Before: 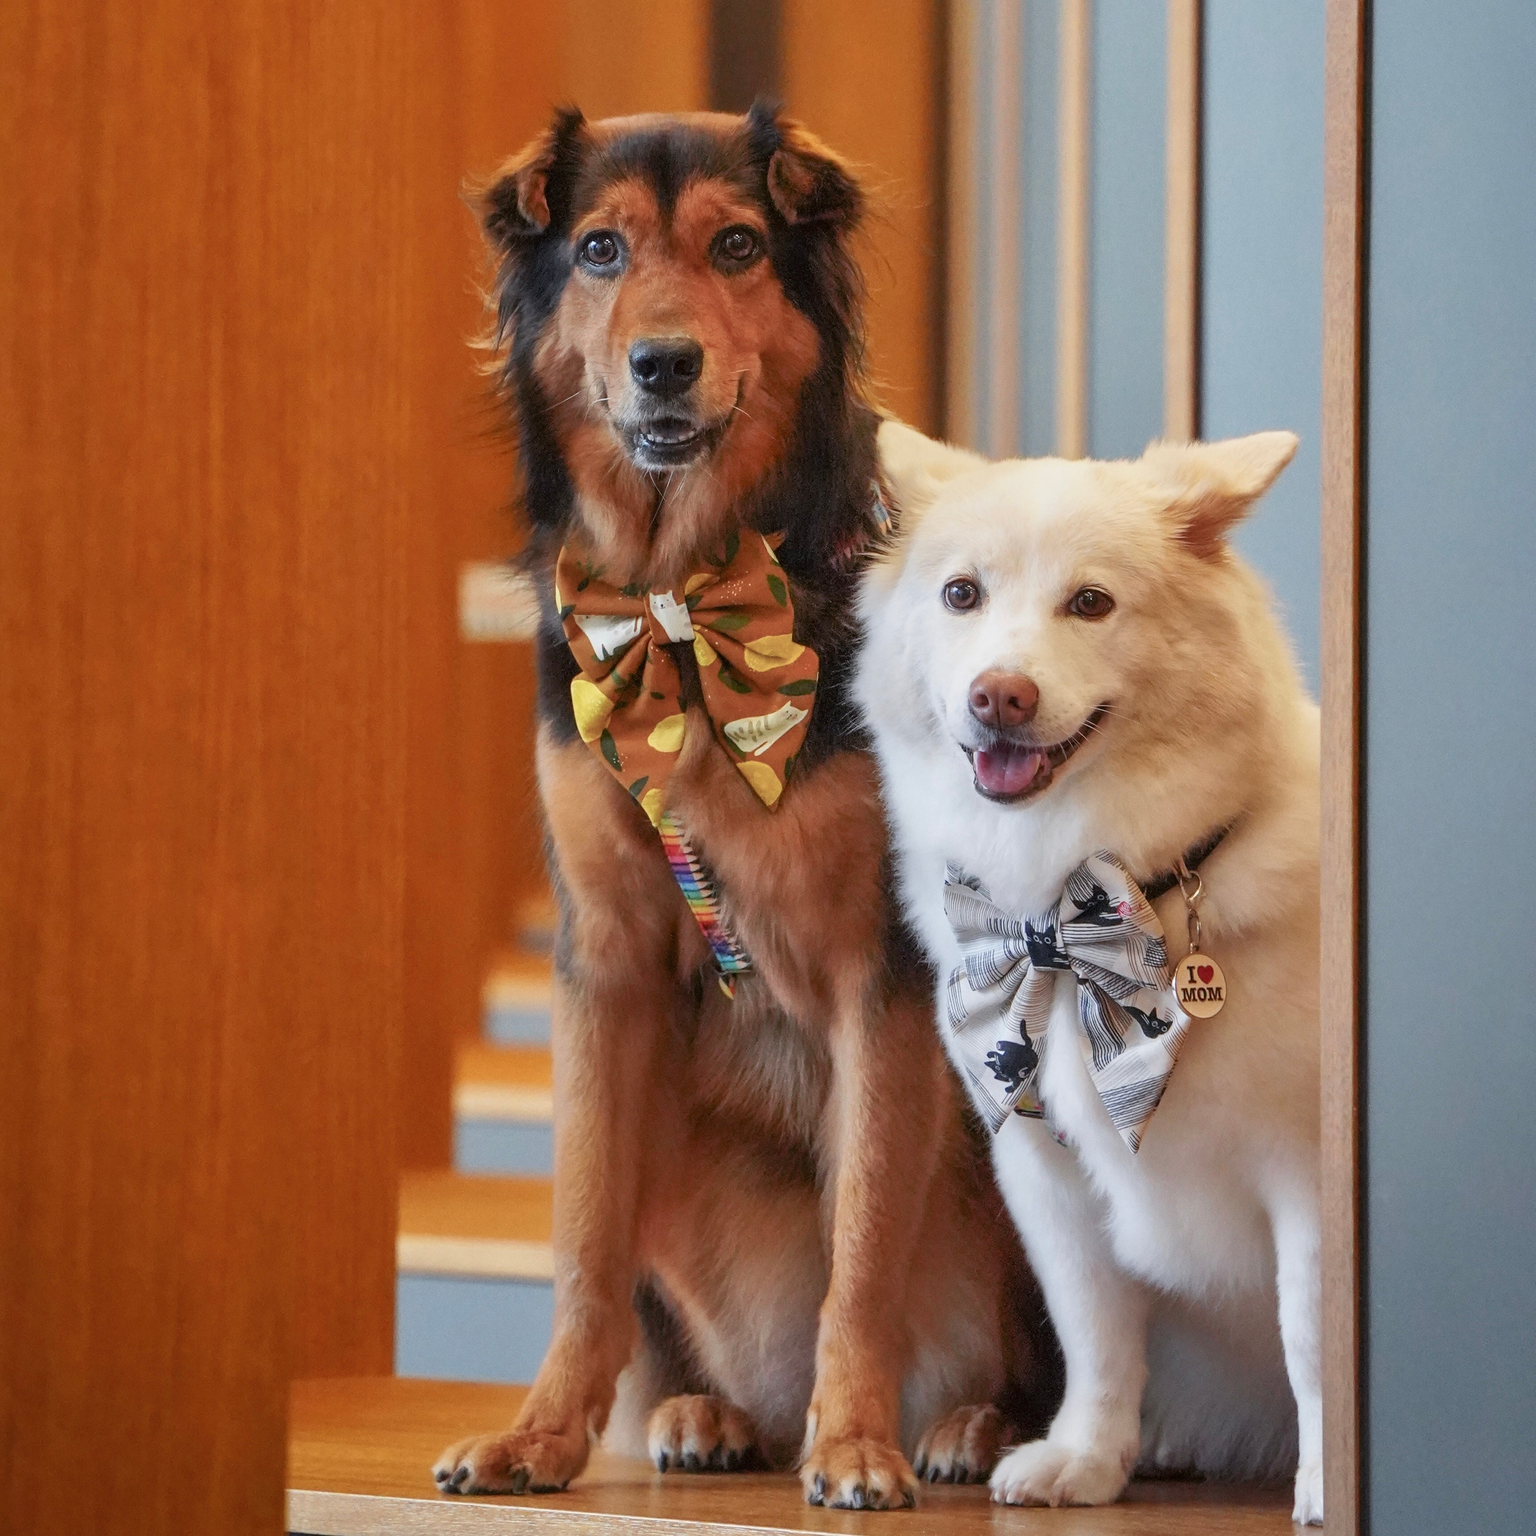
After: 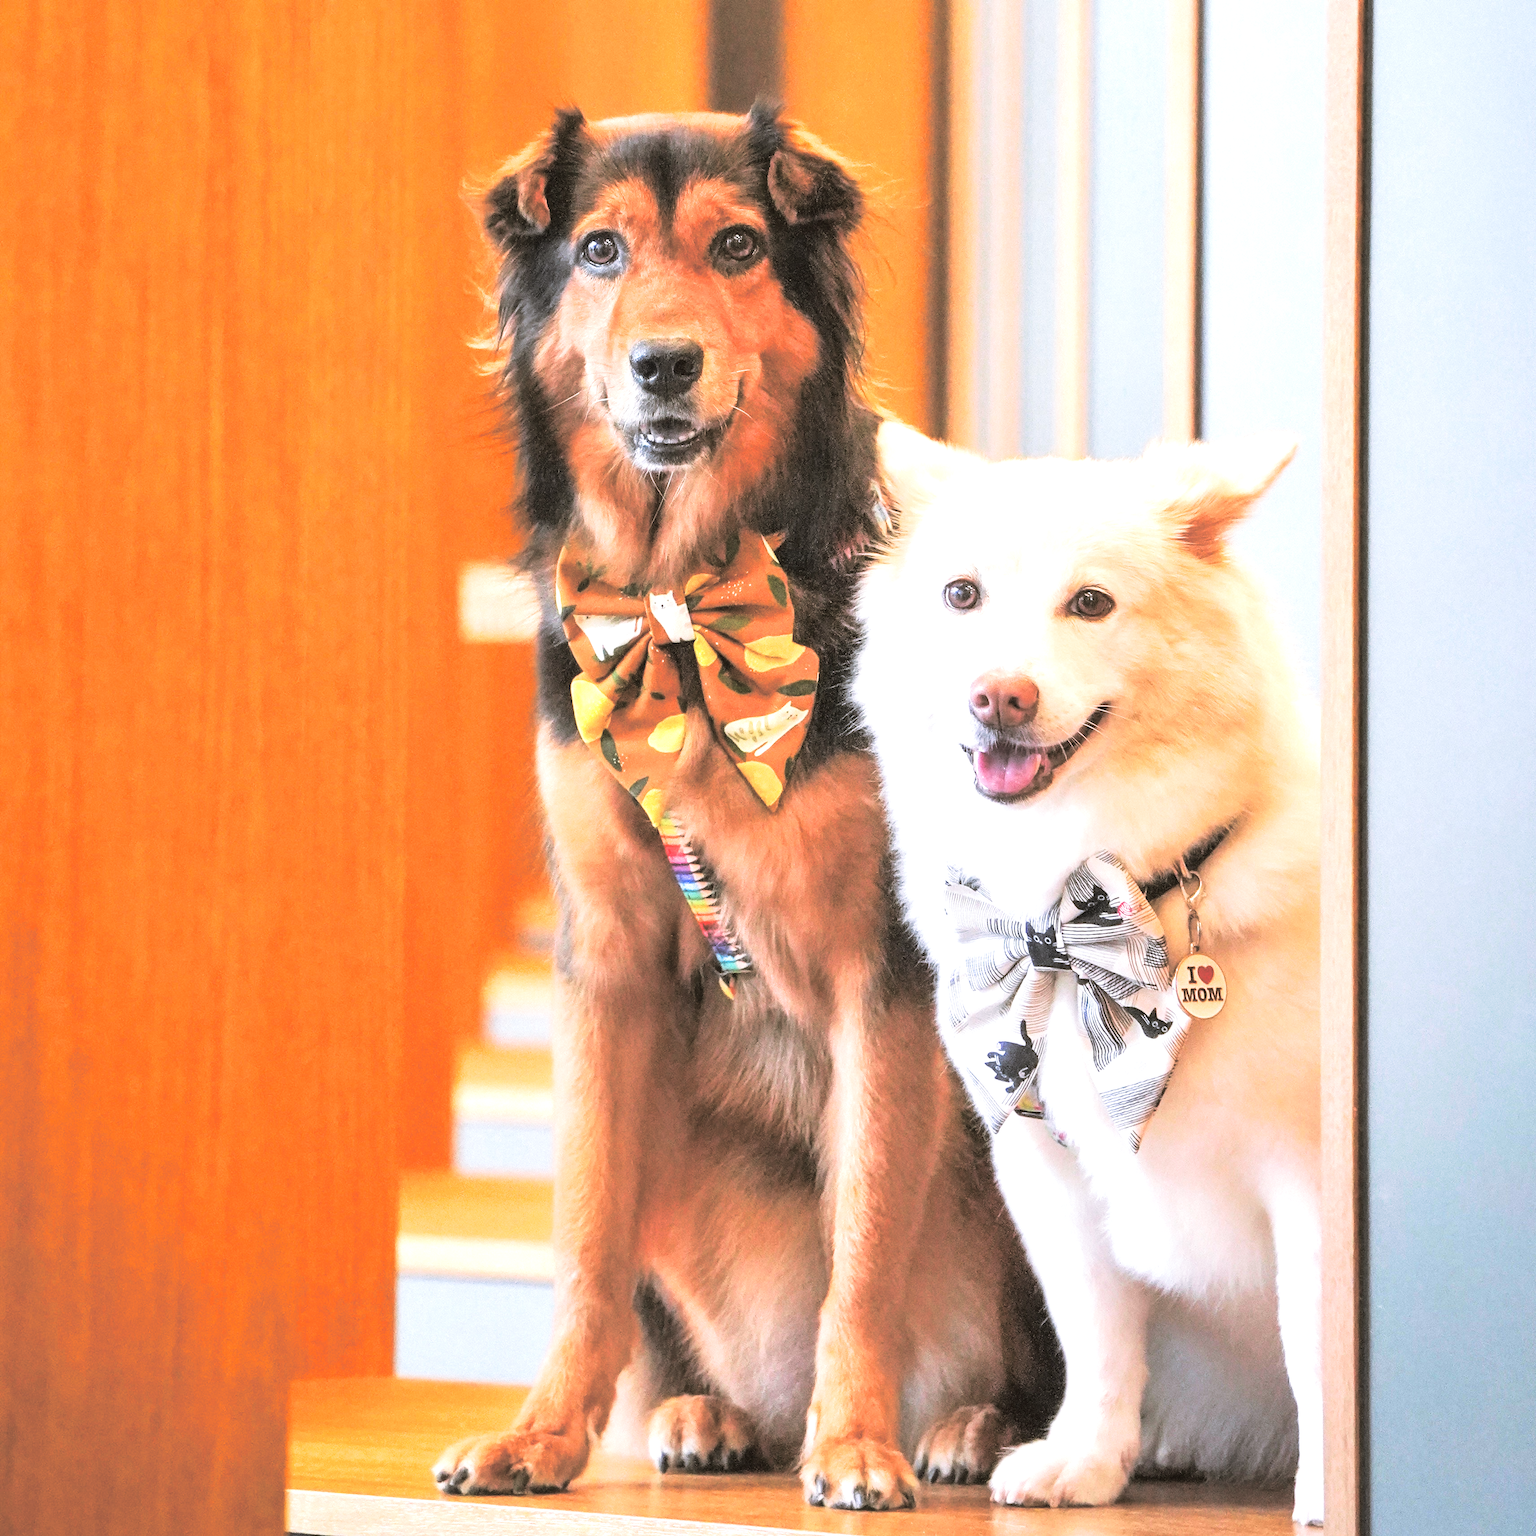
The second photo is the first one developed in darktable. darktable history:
contrast brightness saturation: contrast 0.2, brightness 0.15, saturation 0.14
exposure: black level correction 0, exposure 1.2 EV, compensate highlight preservation false
split-toning: shadows › hue 46.8°, shadows › saturation 0.17, highlights › hue 316.8°, highlights › saturation 0.27, balance -51.82
